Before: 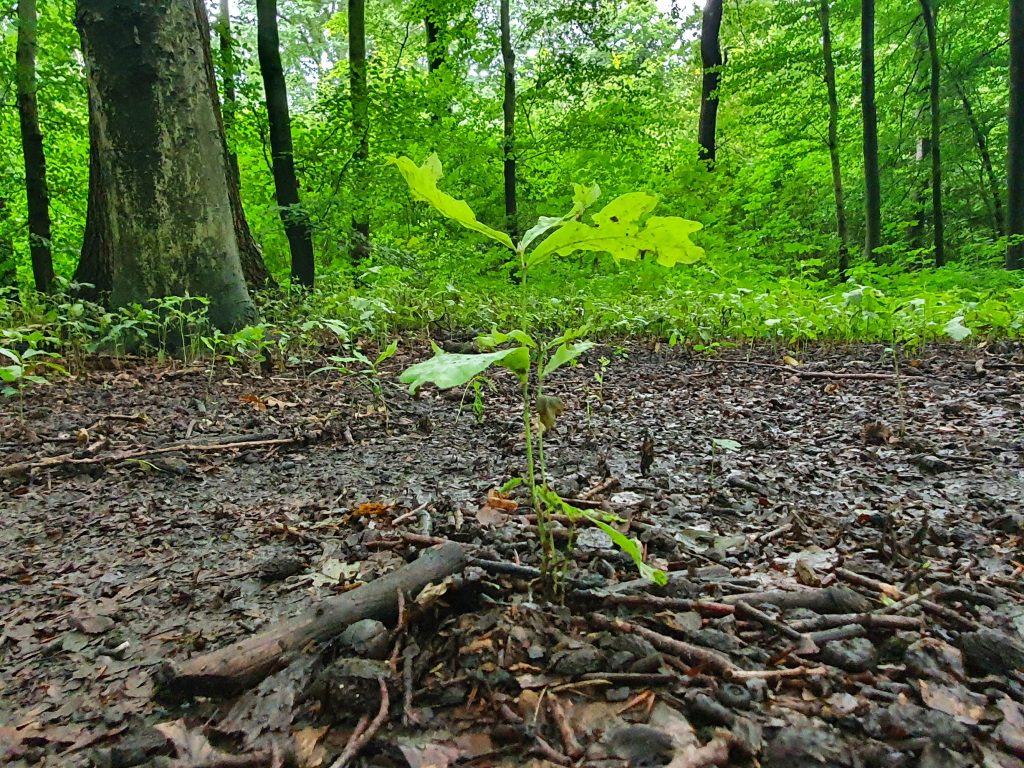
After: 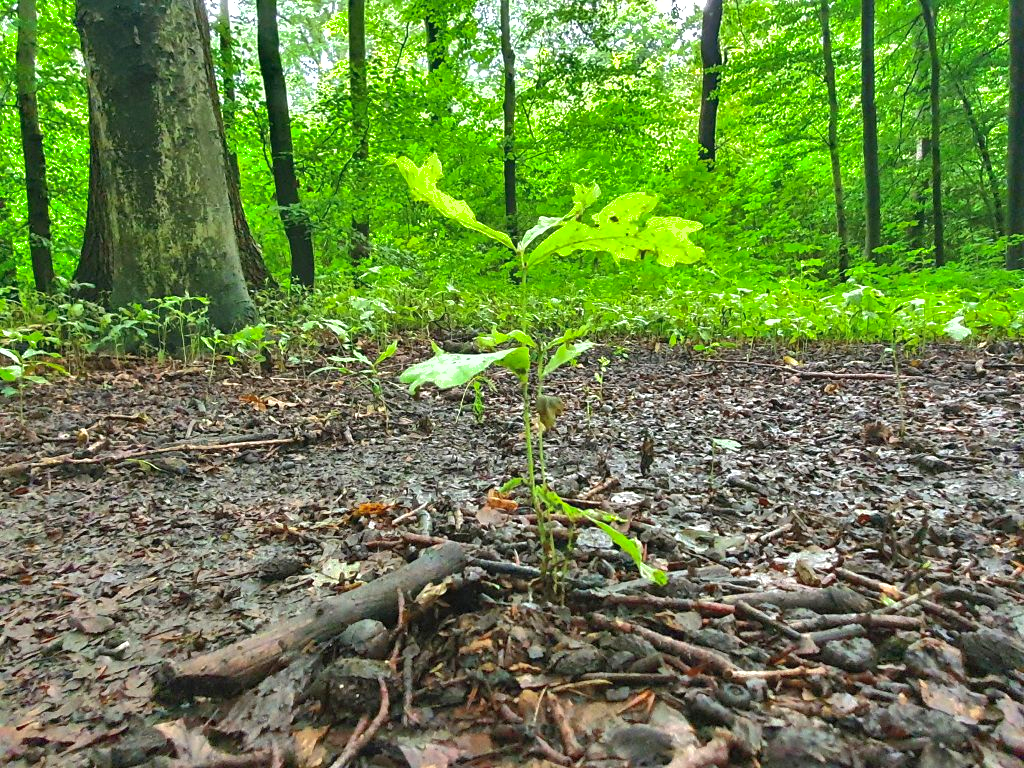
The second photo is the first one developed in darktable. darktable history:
shadows and highlights: on, module defaults
exposure: black level correction 0, exposure 0.7 EV, compensate exposure bias true, compensate highlight preservation false
